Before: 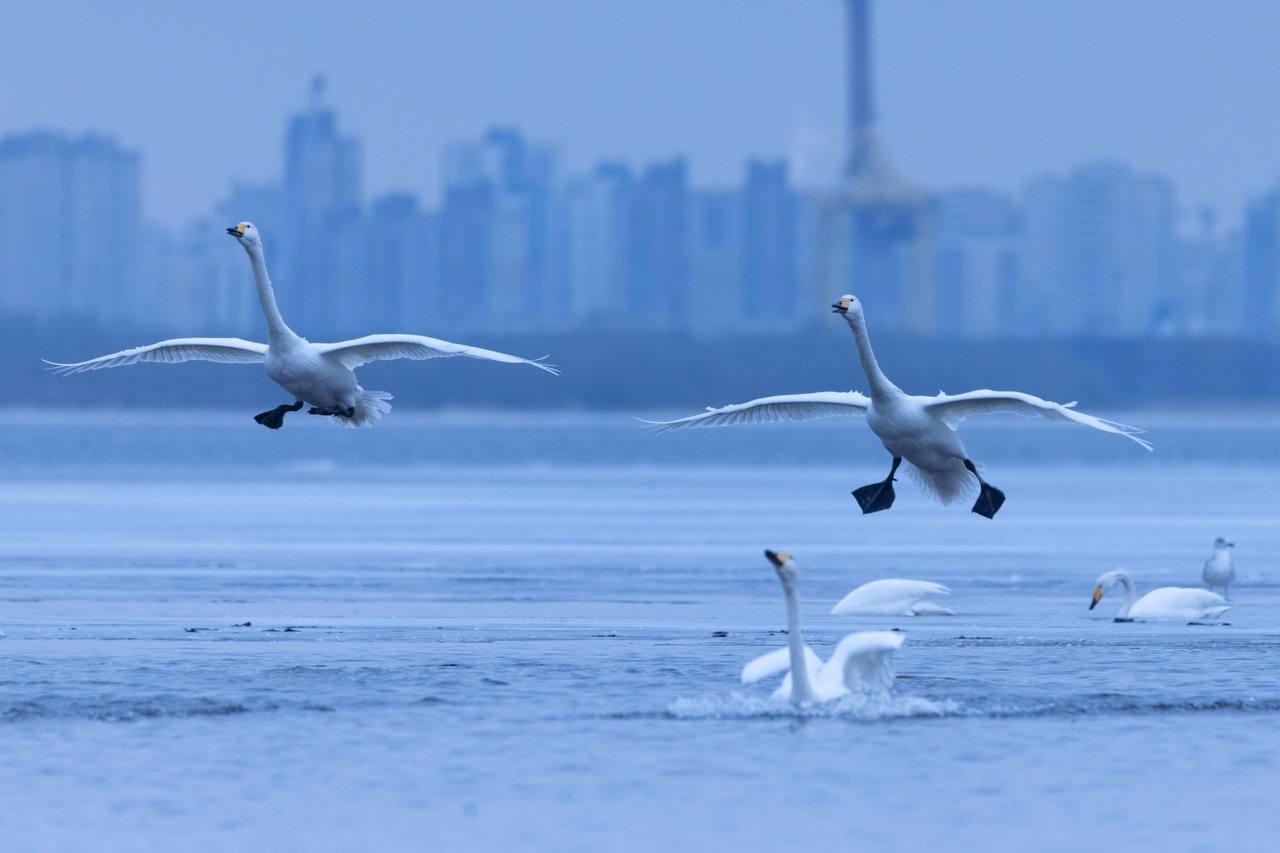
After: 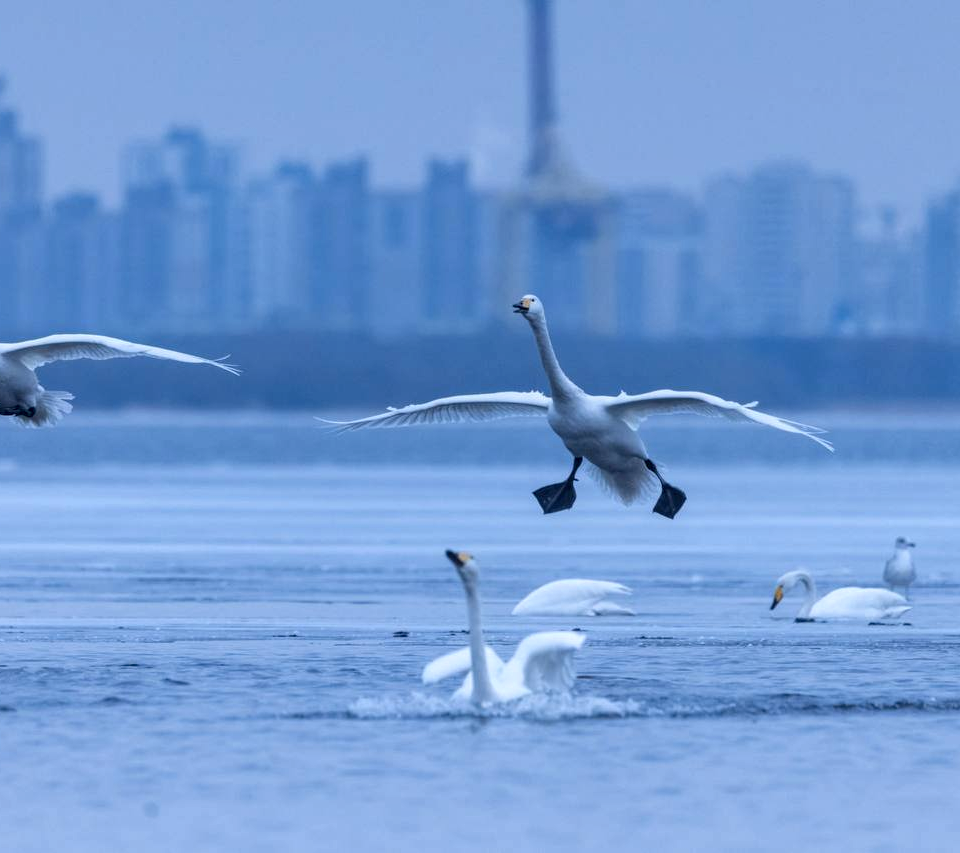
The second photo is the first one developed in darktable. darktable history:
crop and rotate: left 24.96%
tone equalizer: edges refinement/feathering 500, mask exposure compensation -1.57 EV, preserve details no
local contrast: detail 130%
